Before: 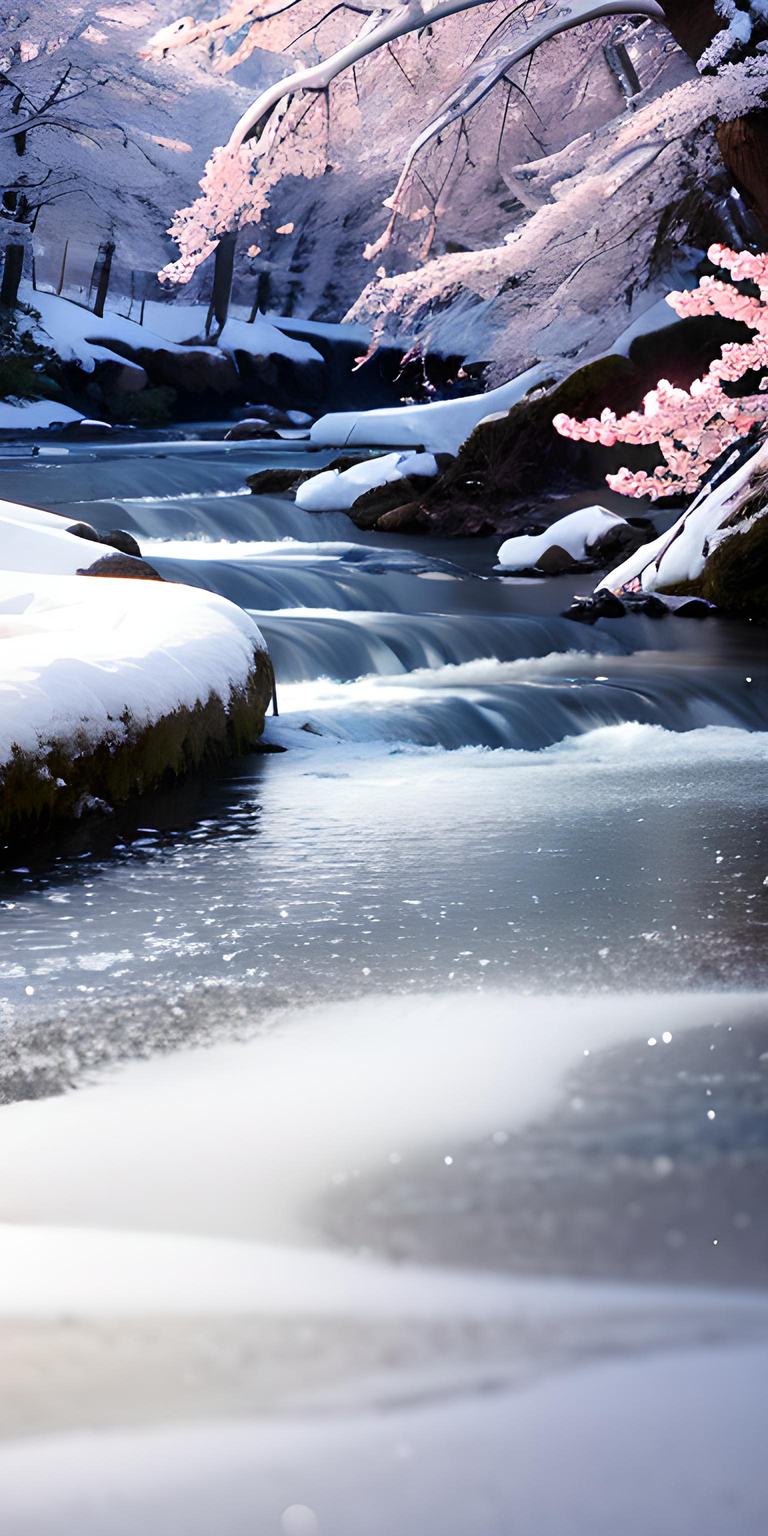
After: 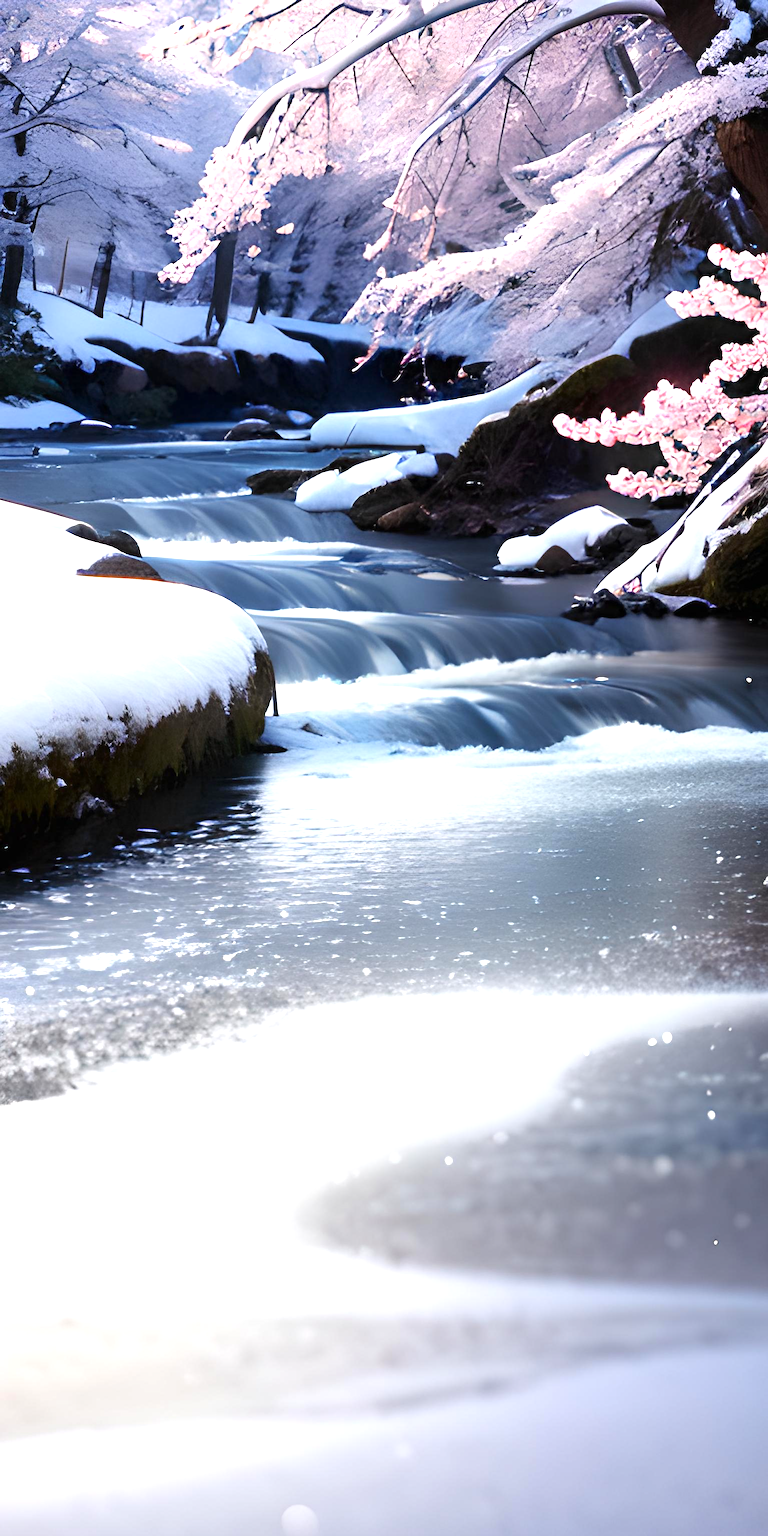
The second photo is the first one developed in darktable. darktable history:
exposure: exposure 0.651 EV, compensate highlight preservation false
